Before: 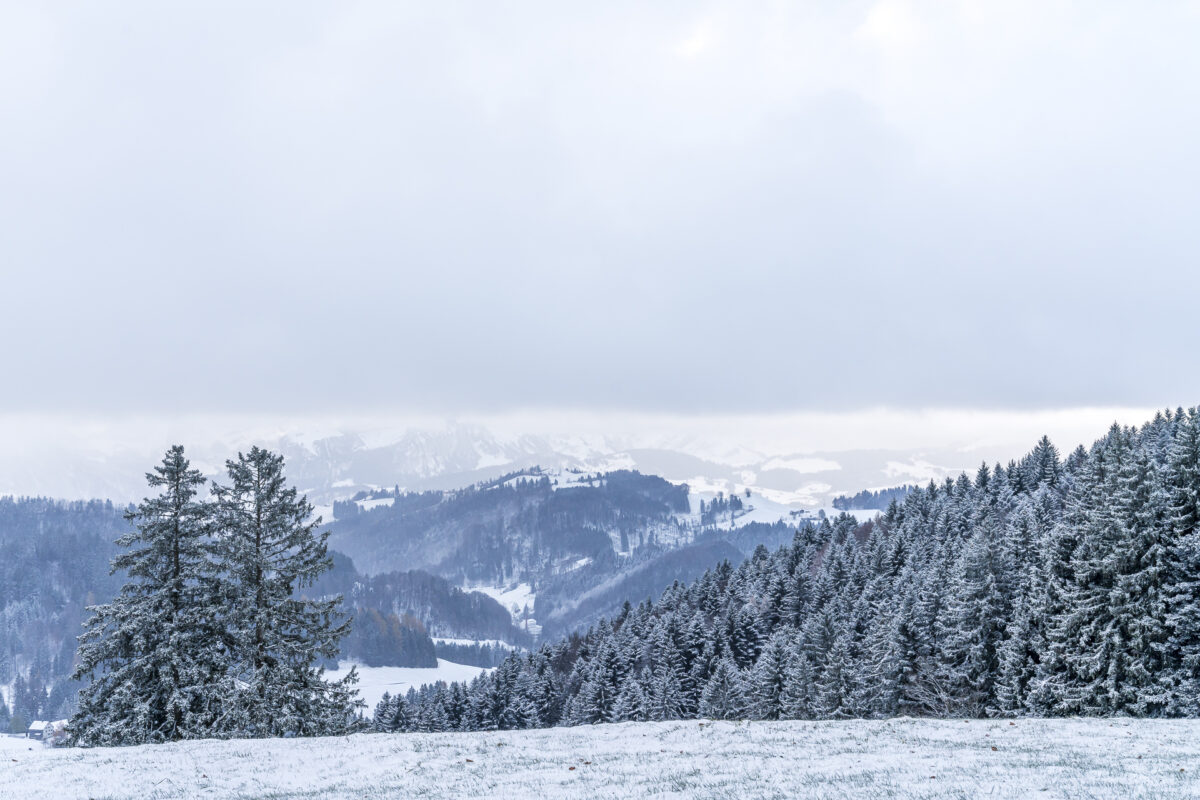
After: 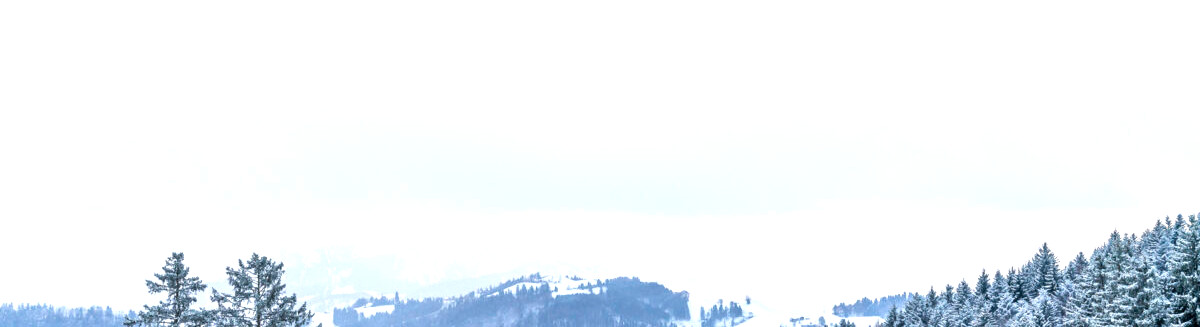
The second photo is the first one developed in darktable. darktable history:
crop and rotate: top 24.207%, bottom 34.911%
exposure: black level correction 0, exposure 0.703 EV, compensate exposure bias true, compensate highlight preservation false
